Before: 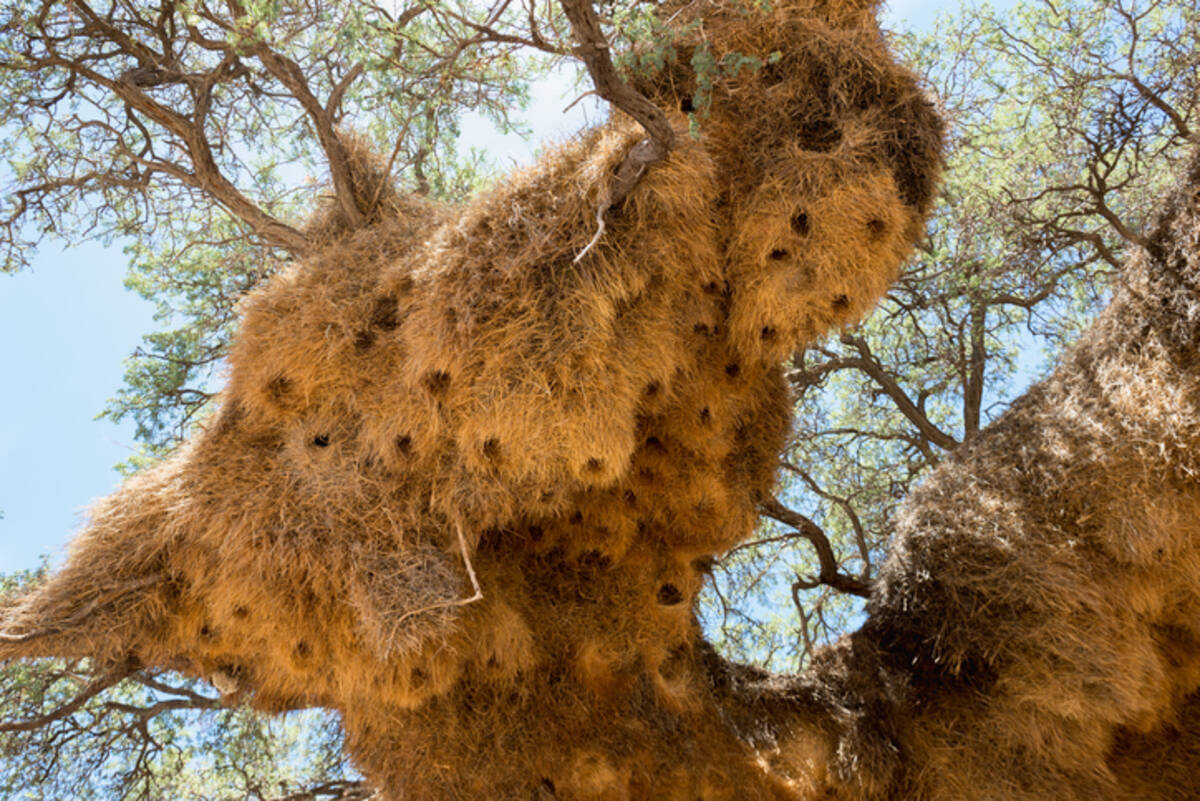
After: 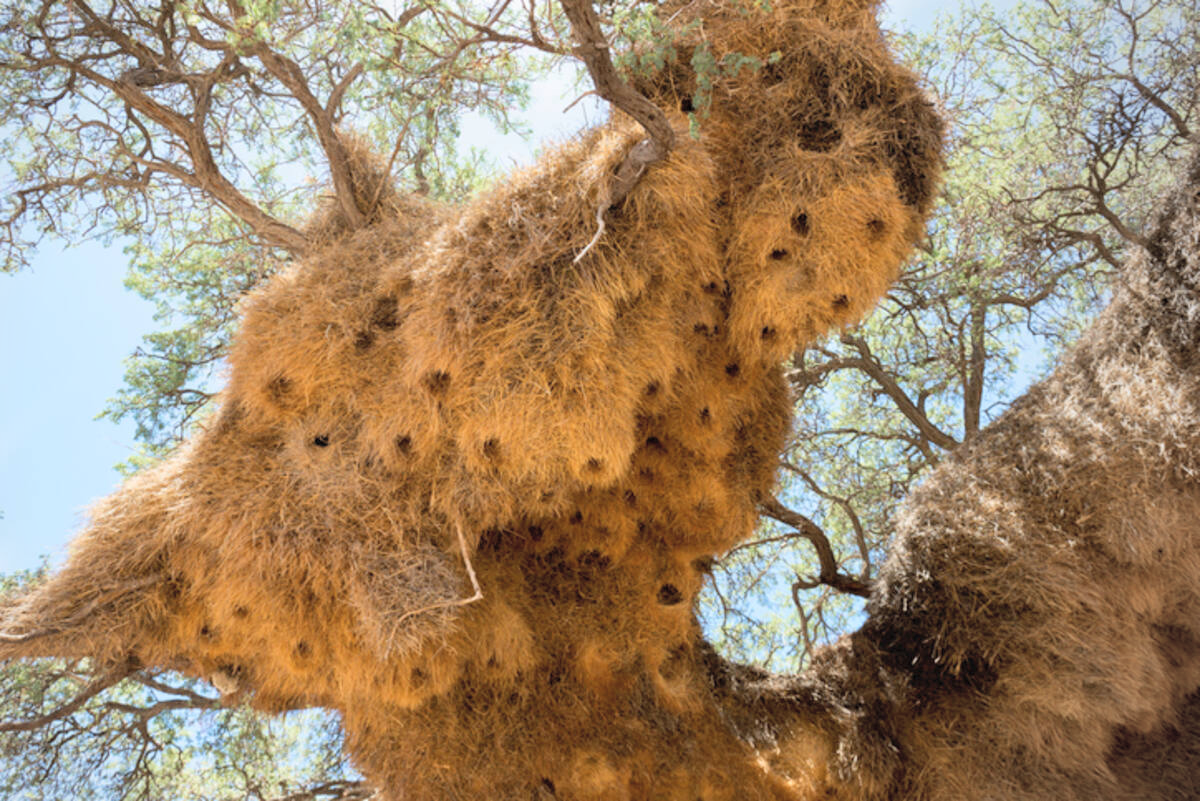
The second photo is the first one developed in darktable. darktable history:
contrast brightness saturation: brightness 0.154
vignetting: fall-off radius 60.92%, brightness -0.262, center (-0.148, 0.016), unbound false
